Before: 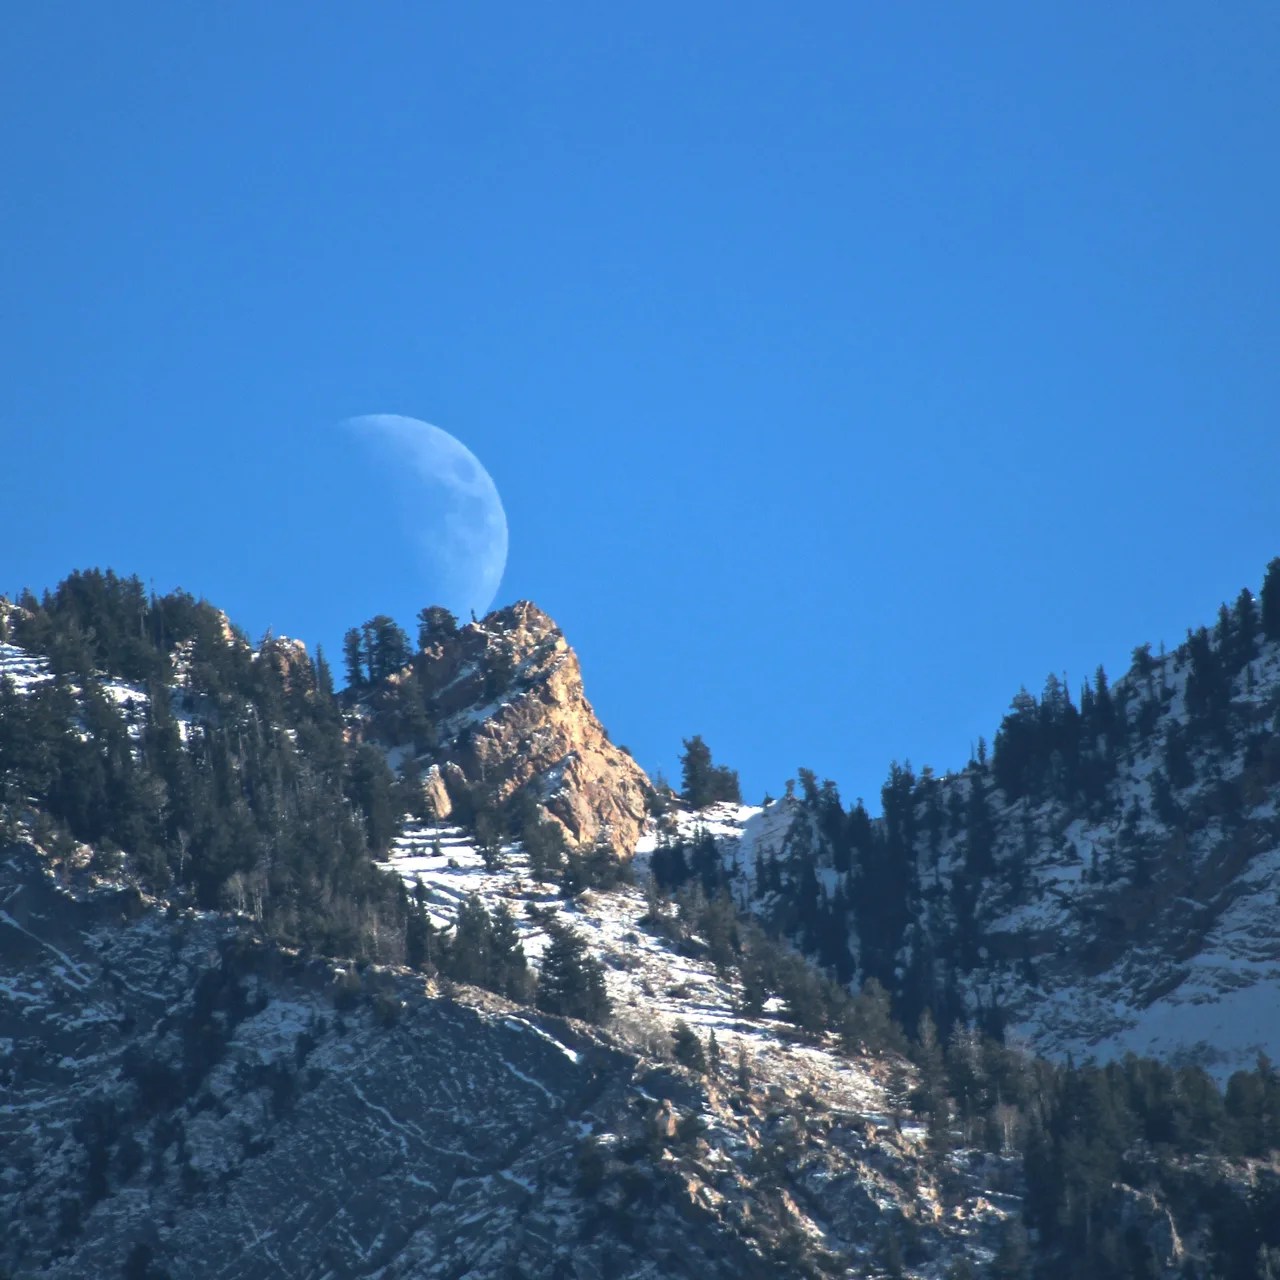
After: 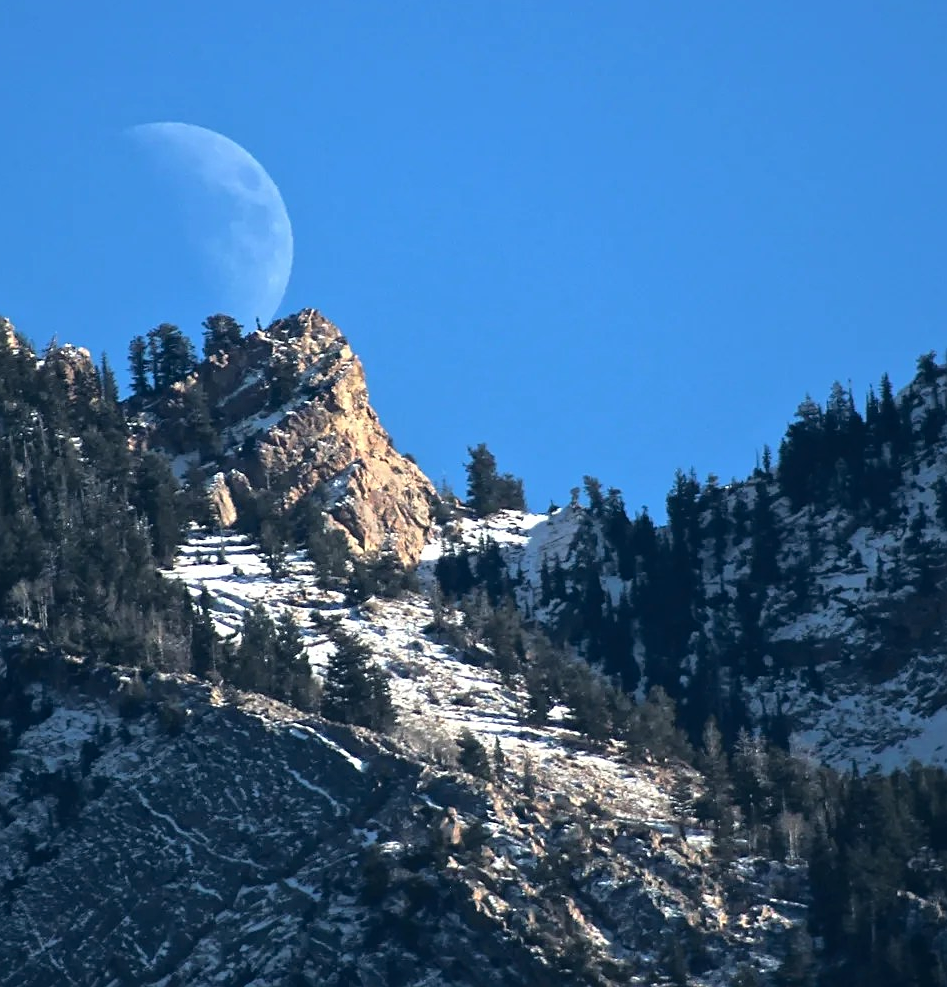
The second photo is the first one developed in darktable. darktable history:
sharpen: on, module defaults
fill light: exposure -2 EV, width 8.6
crop: left 16.871%, top 22.857%, right 9.116%
